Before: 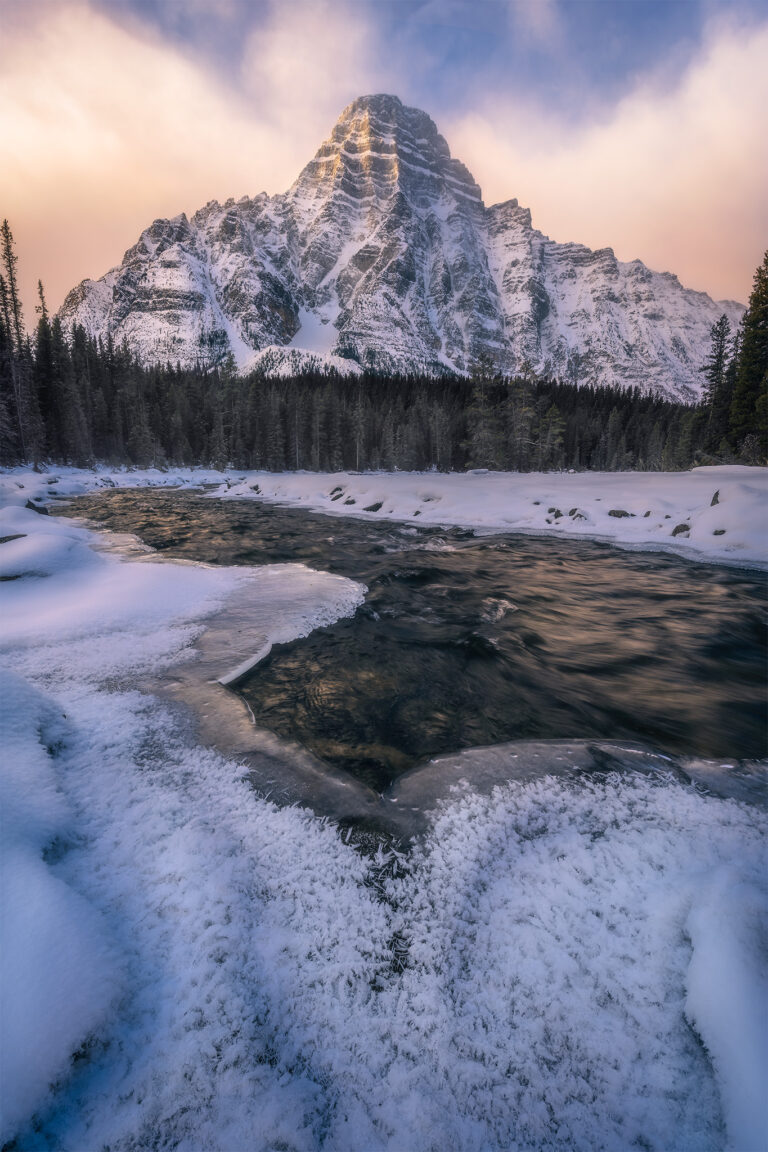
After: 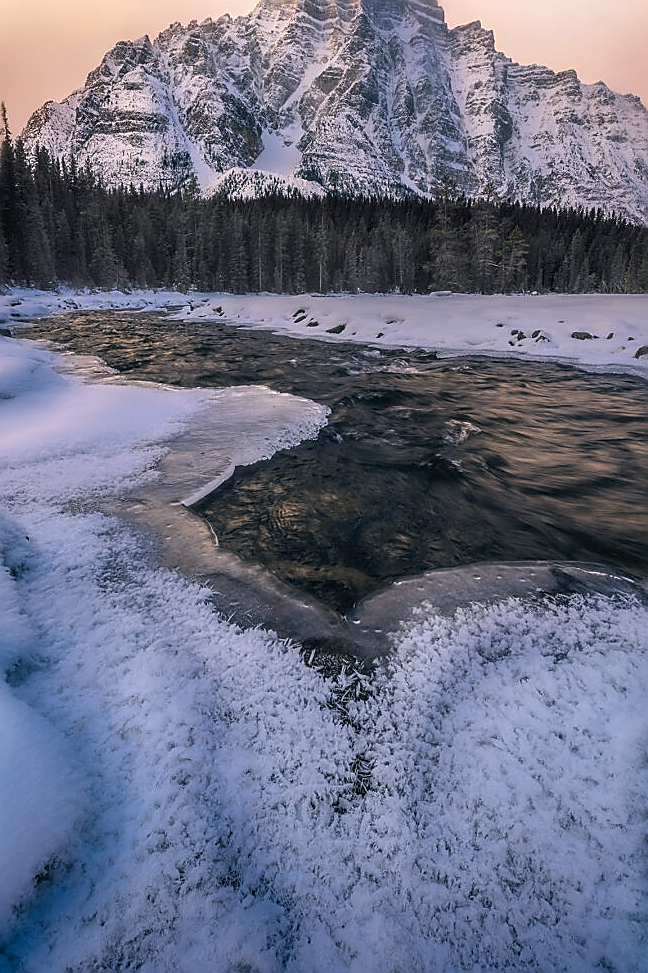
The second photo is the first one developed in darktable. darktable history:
sharpen: radius 1.4, amount 1.25, threshold 0.7
crop and rotate: left 4.842%, top 15.51%, right 10.668%
